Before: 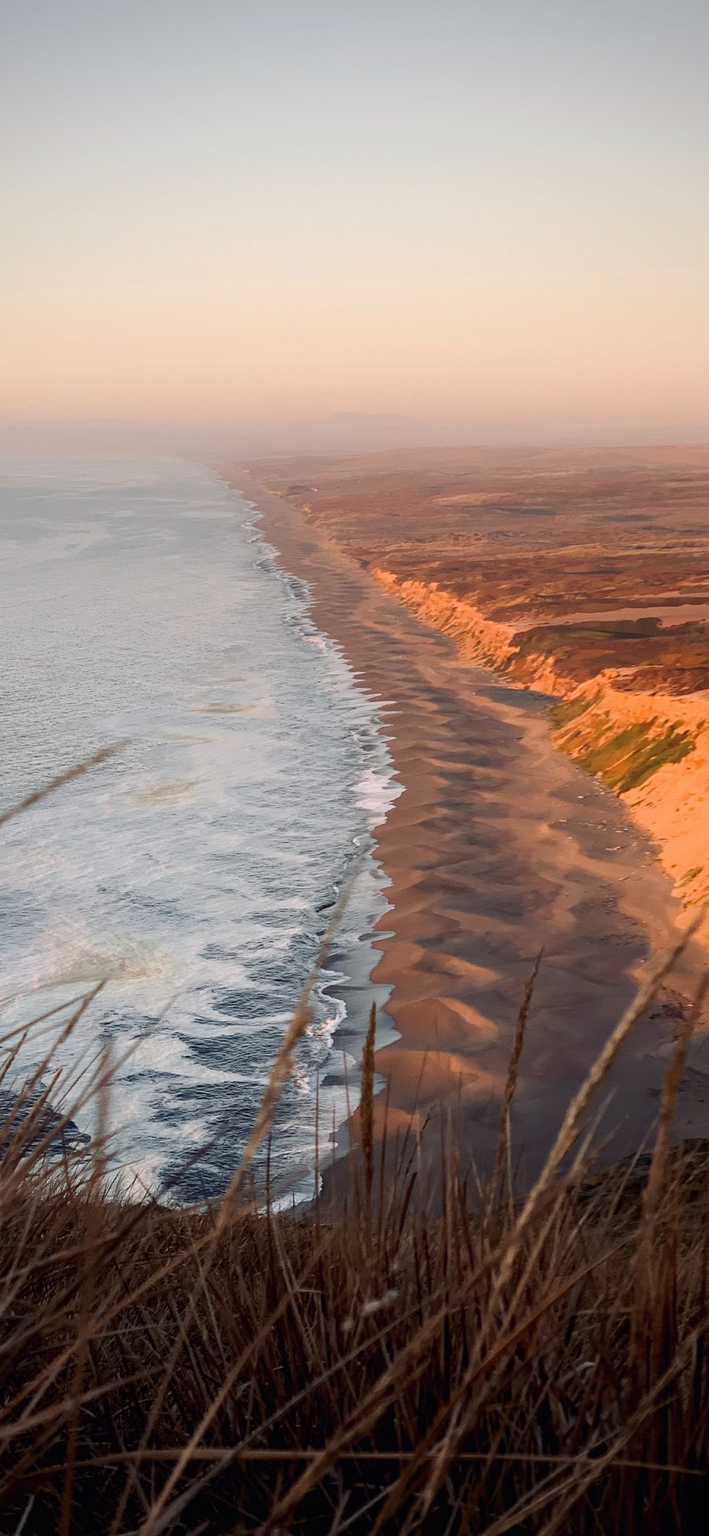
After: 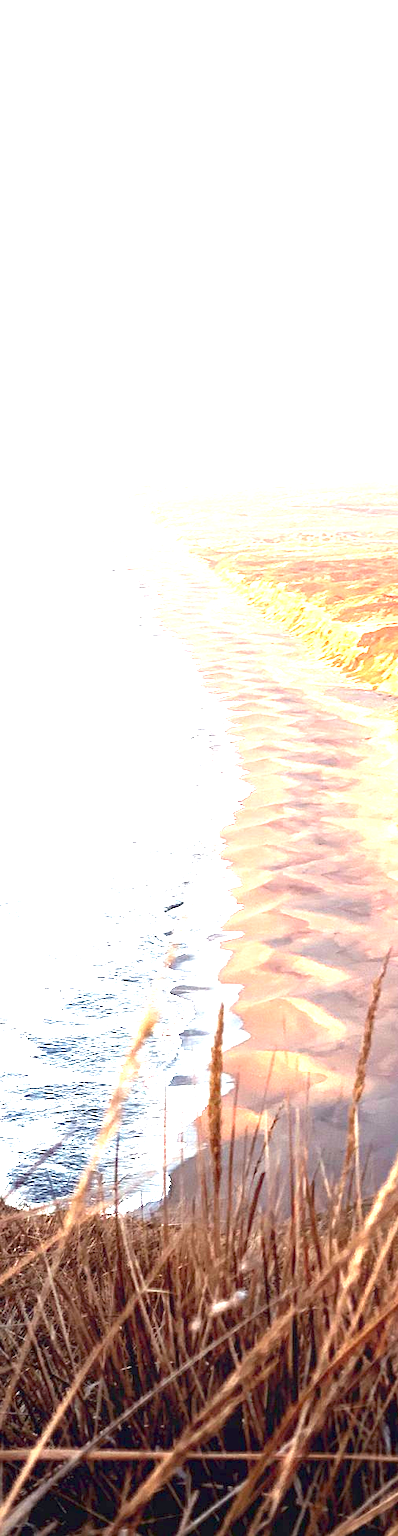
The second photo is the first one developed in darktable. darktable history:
exposure: exposure 3 EV, compensate highlight preservation false
crop: left 21.496%, right 22.254%
